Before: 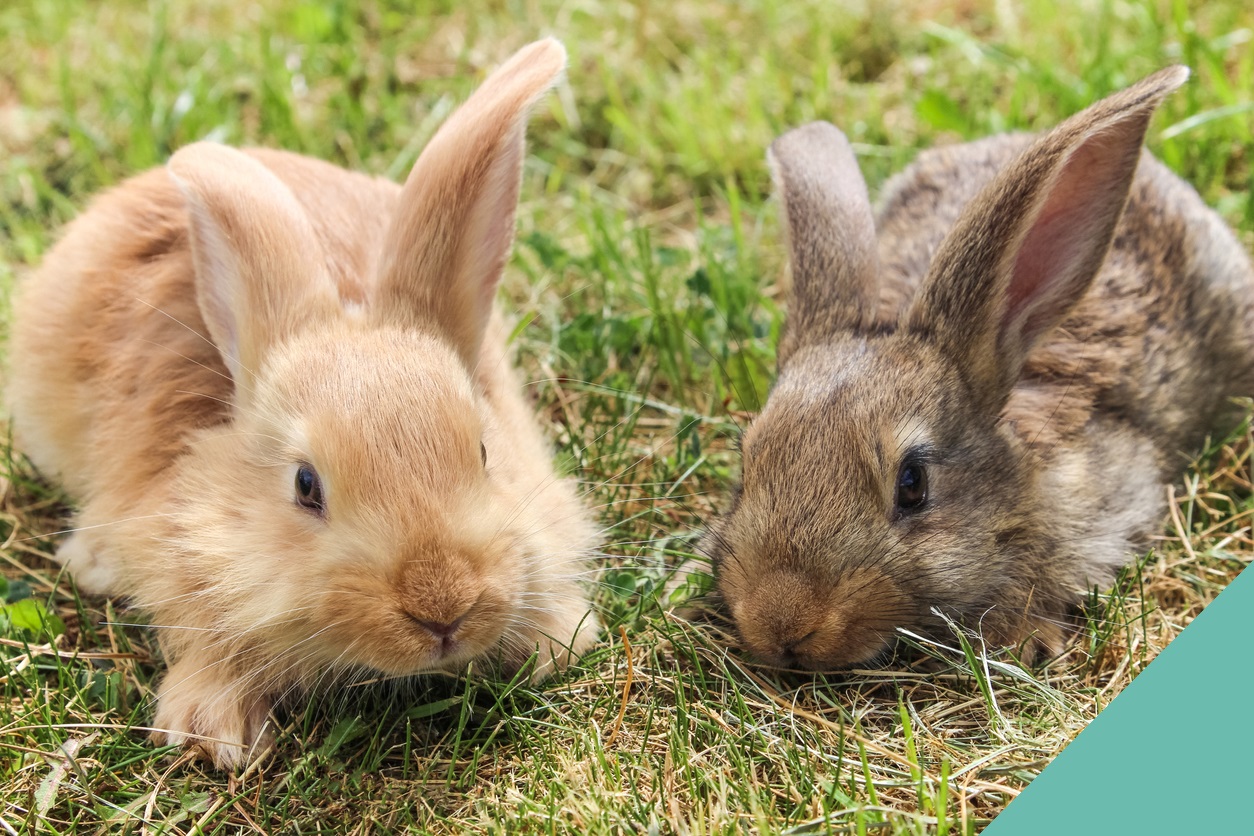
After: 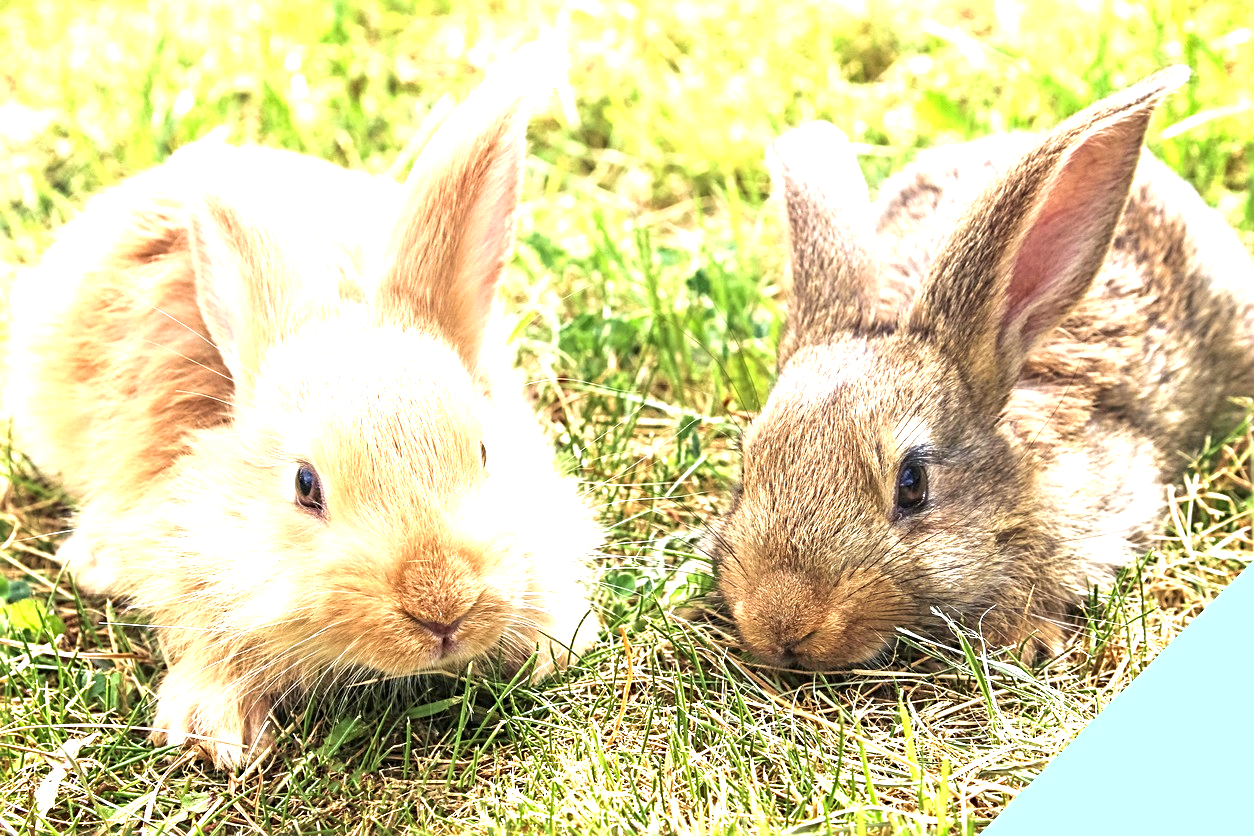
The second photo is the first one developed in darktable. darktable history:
sharpen: radius 3.119
exposure: black level correction 0, exposure 1.5 EV, compensate exposure bias true, compensate highlight preservation false
velvia: on, module defaults
